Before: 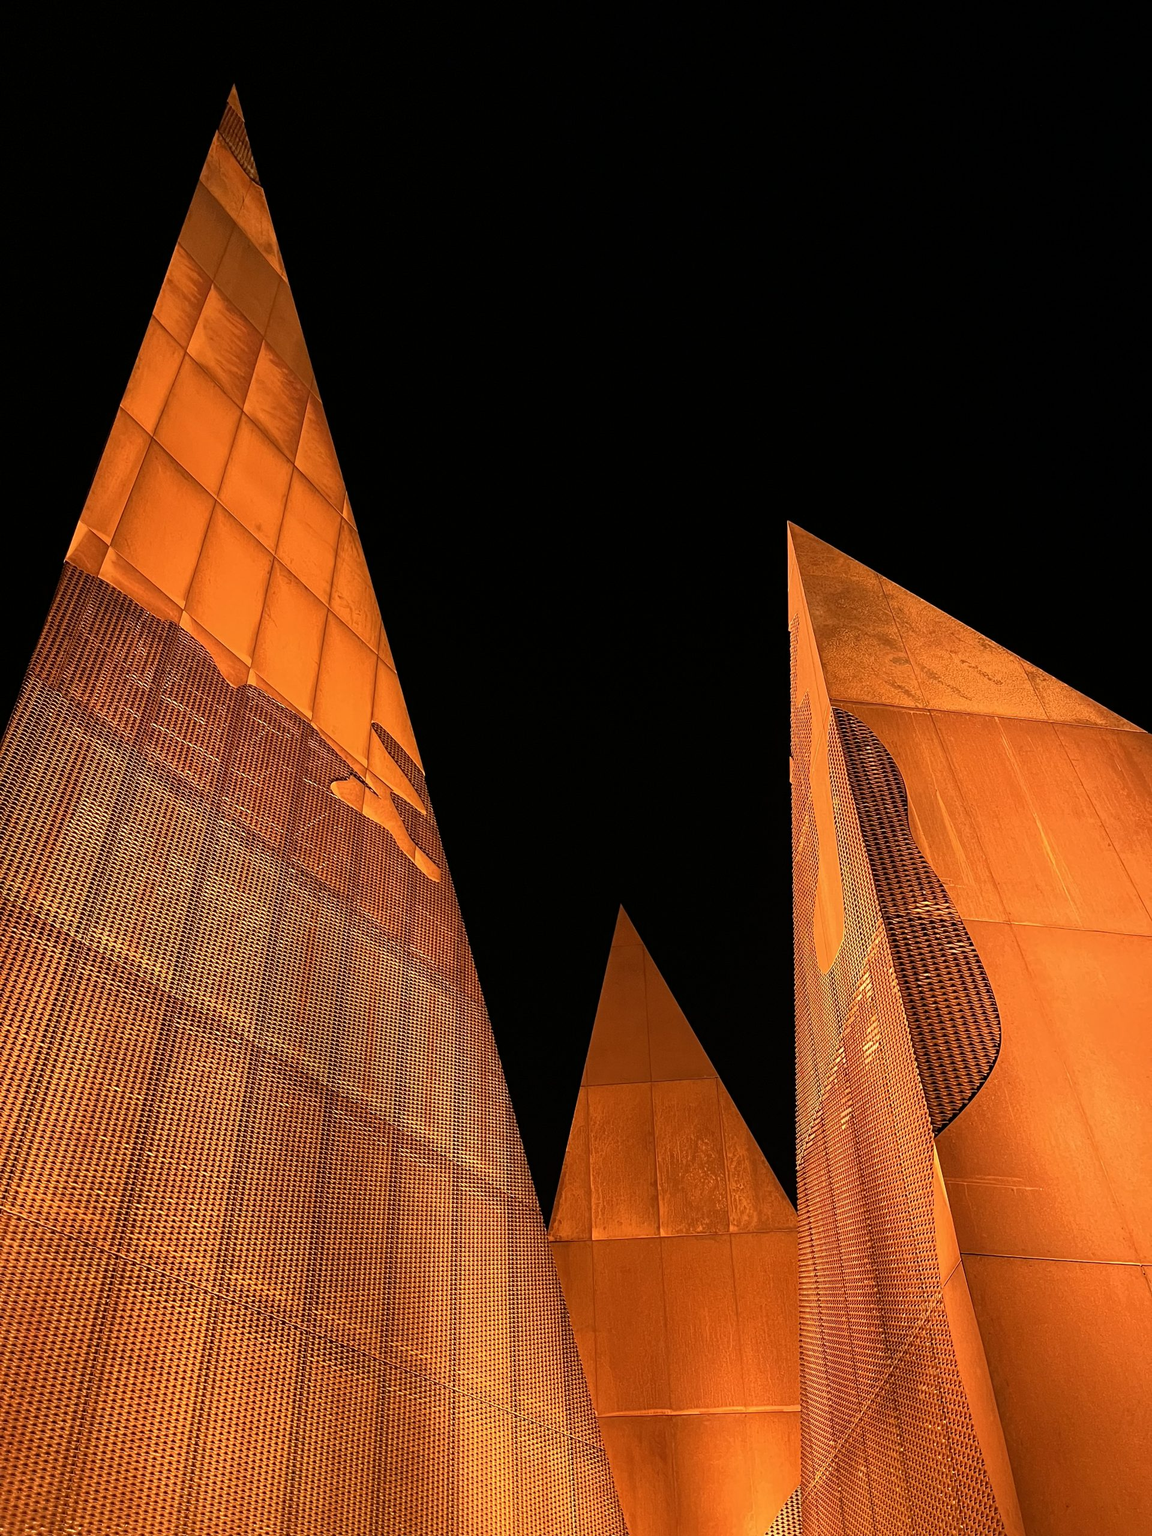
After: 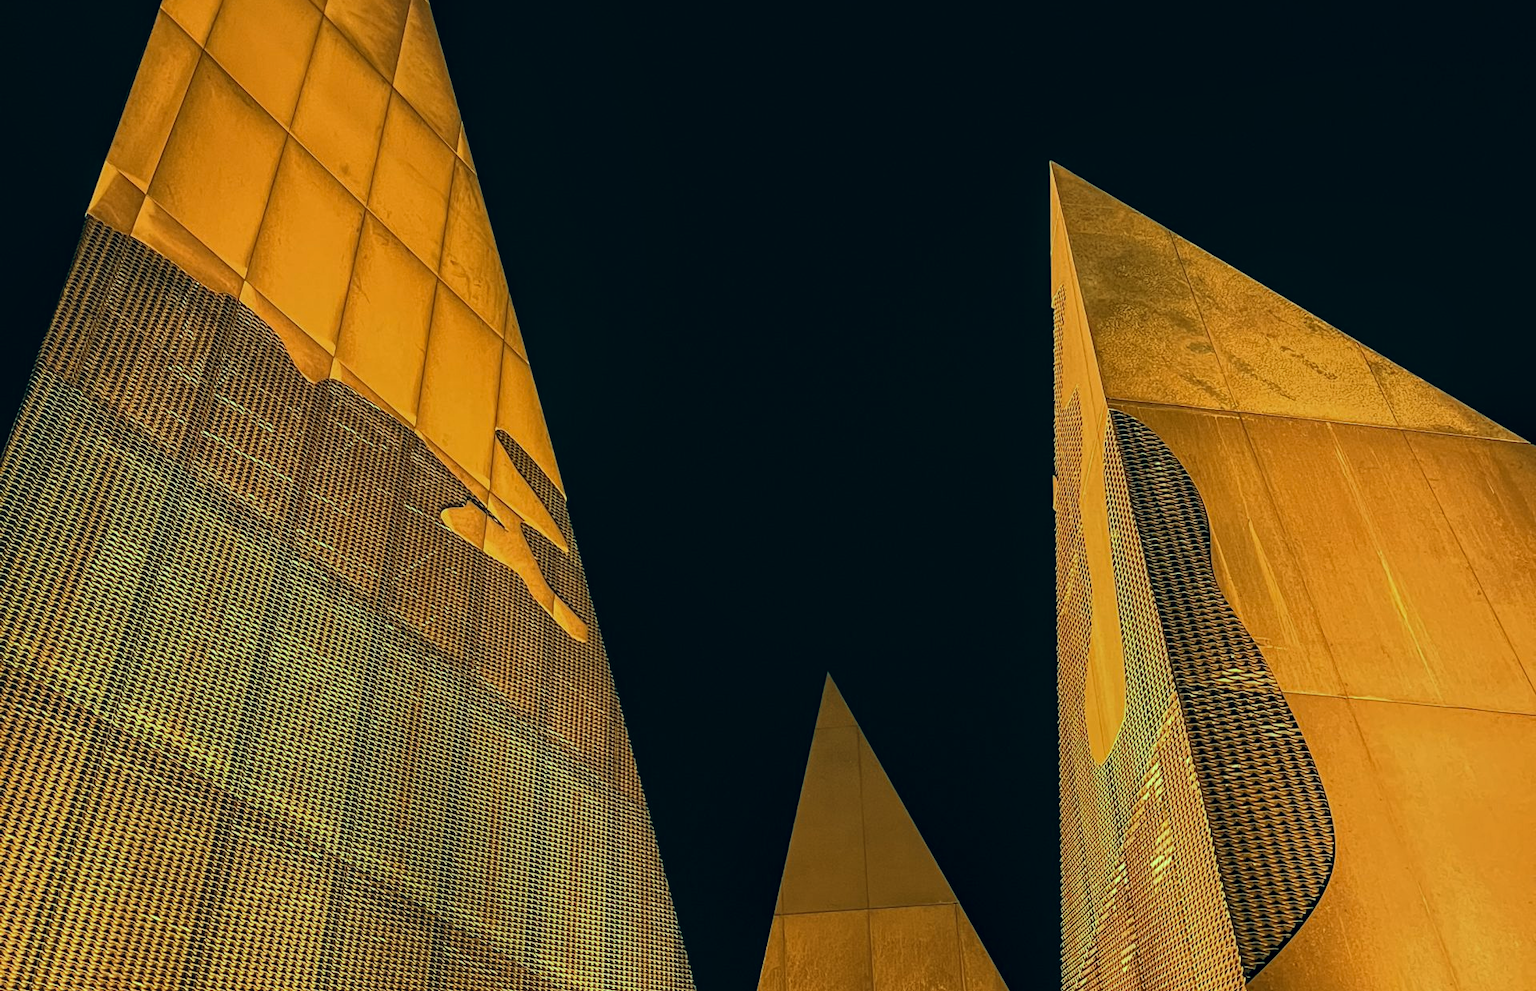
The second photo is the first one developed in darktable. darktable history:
local contrast: on, module defaults
color correction: highlights a* -20.08, highlights b* 9.8, shadows a* -20.4, shadows b* -10.76
crop and rotate: top 26.056%, bottom 25.543%
